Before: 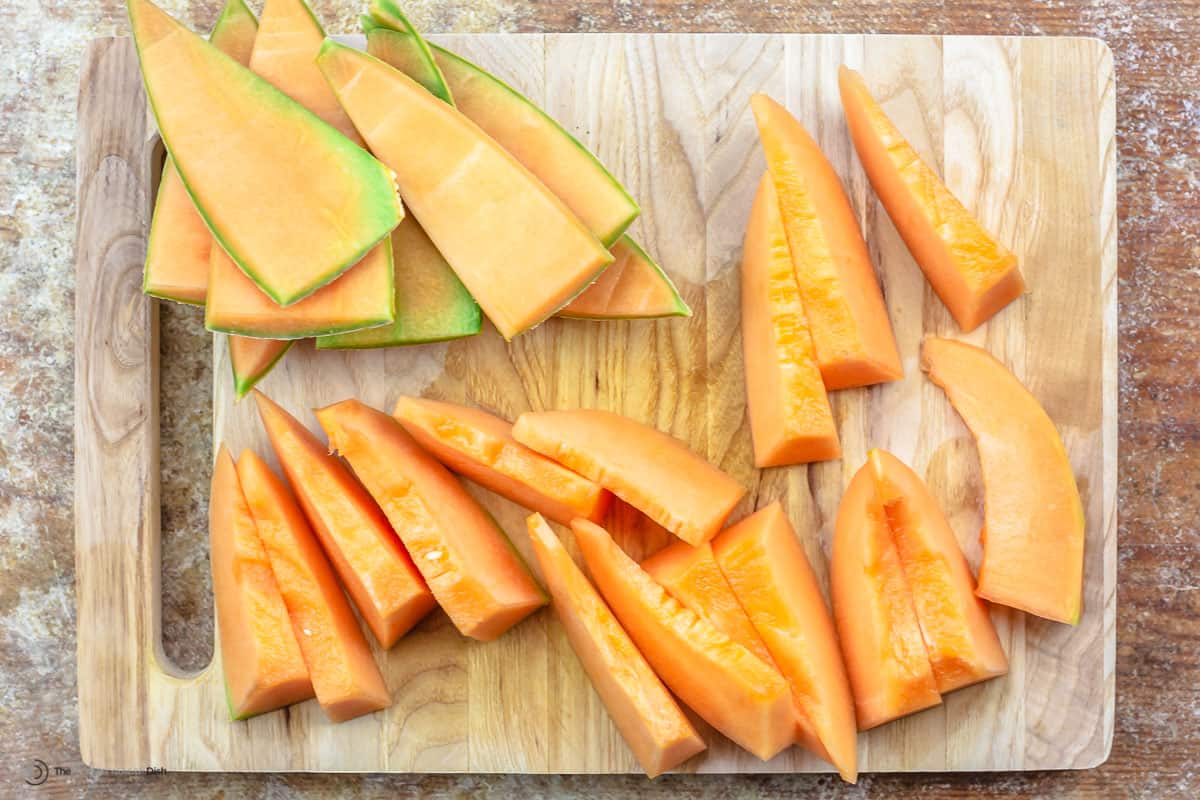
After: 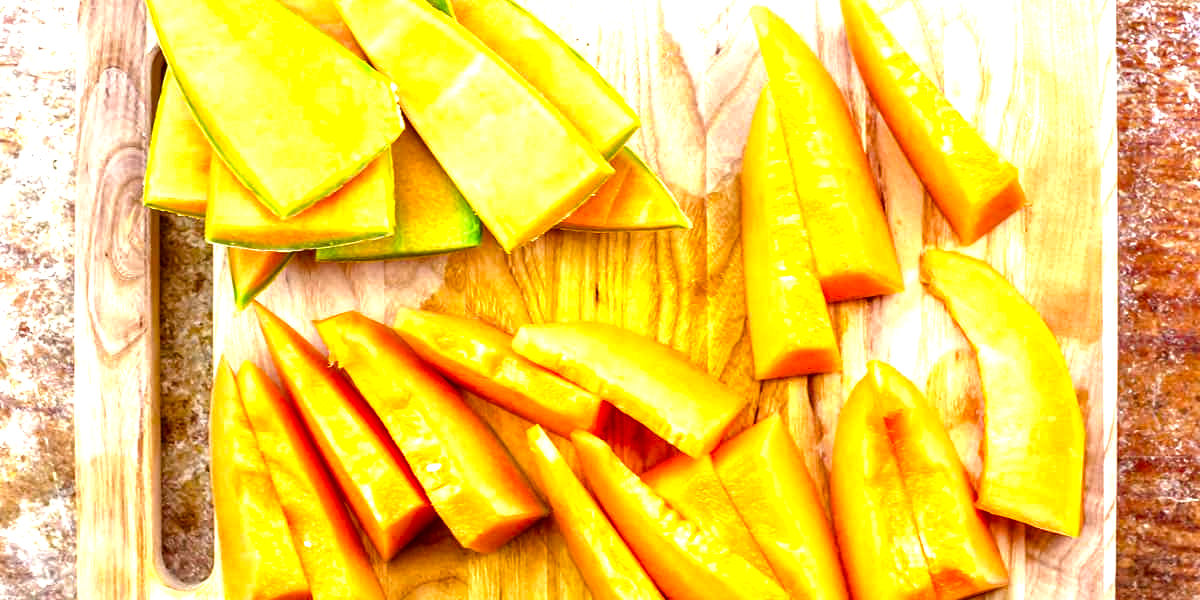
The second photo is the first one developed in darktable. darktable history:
contrast brightness saturation: brightness -0.248, saturation 0.198
color balance rgb: shadows lift › luminance -9.918%, shadows lift › chroma 0.743%, shadows lift › hue 115.97°, global offset › luminance -0.357%, linear chroma grading › shadows 15.881%, perceptual saturation grading › global saturation 36.687%, perceptual saturation grading › shadows 35.68%
crop: top 11.013%, bottom 13.909%
color correction: highlights a* 10.18, highlights b* 9.68, shadows a* 8.08, shadows b* 8.09, saturation 0.797
exposure: black level correction 0, exposure 1.023 EV, compensate exposure bias true, compensate highlight preservation false
haze removal: compatibility mode true, adaptive false
